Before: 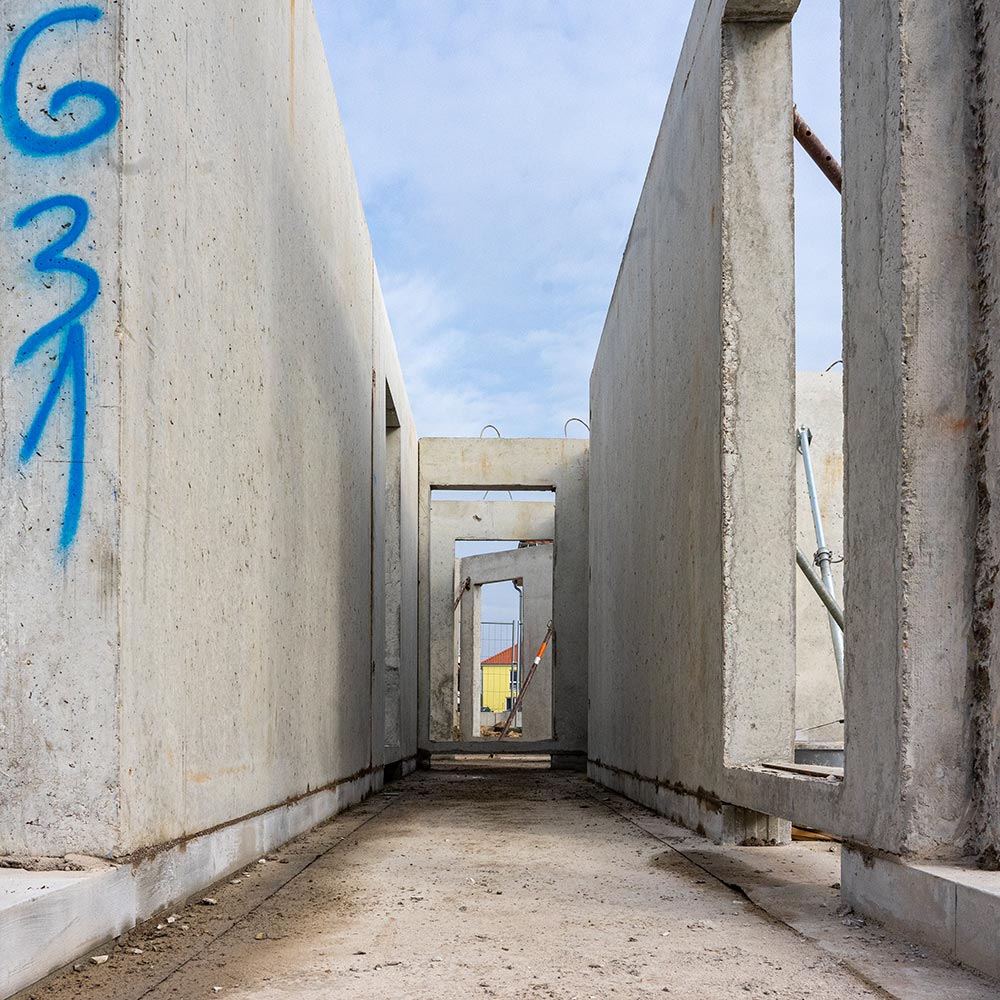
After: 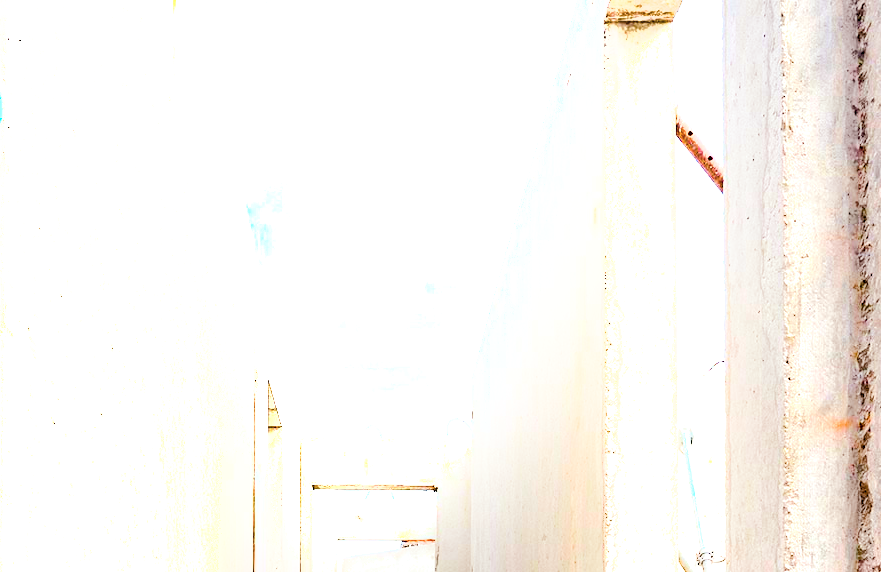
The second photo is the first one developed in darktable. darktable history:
exposure: black level correction 0.002, exposure 1.997 EV, compensate highlight preservation false
crop and rotate: left 11.808%, bottom 42.723%
shadows and highlights: shadows -22.57, highlights 47.92, soften with gaussian
color balance rgb: power › chroma 1.522%, power › hue 28.75°, linear chroma grading › global chroma 42.336%, perceptual saturation grading › global saturation 20%, perceptual saturation grading › highlights -25.609%, perceptual saturation grading › shadows 25.311%, contrast -10.043%
